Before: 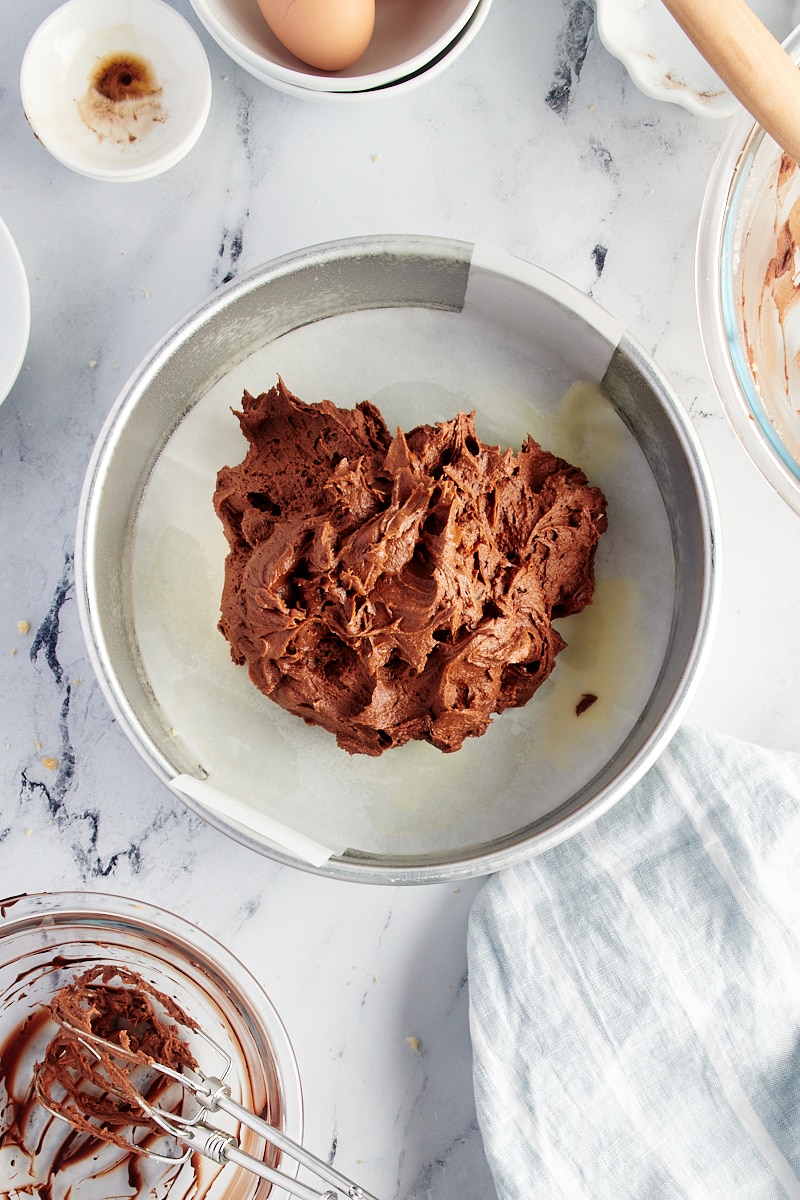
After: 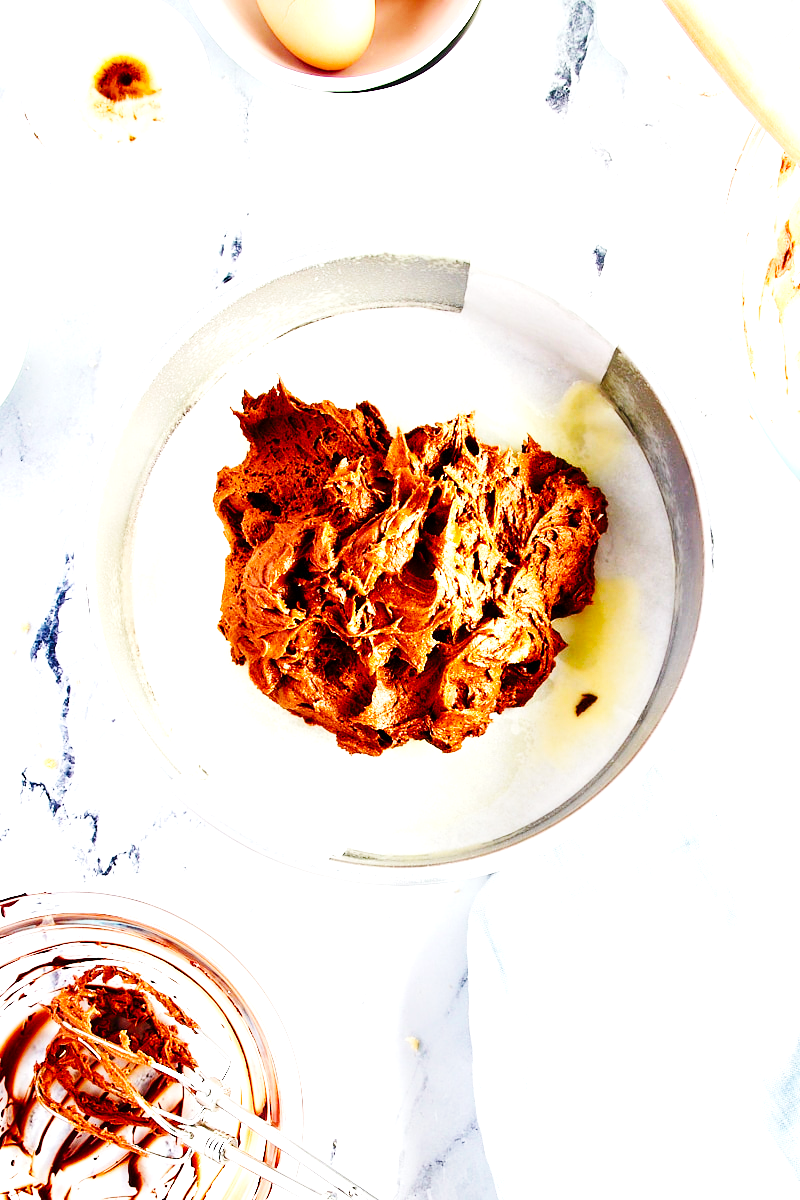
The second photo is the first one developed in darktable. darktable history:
color balance rgb: perceptual saturation grading › global saturation 20%, perceptual saturation grading › highlights -24.981%, perceptual saturation grading › shadows 50.418%, perceptual brilliance grading › global brilliance 29.911%, perceptual brilliance grading › highlights 11.867%, perceptual brilliance grading › mid-tones 25.014%, global vibrance 20%
base curve: curves: ch0 [(0, 0) (0.036, 0.025) (0.121, 0.166) (0.206, 0.329) (0.605, 0.79) (1, 1)], preserve colors none
